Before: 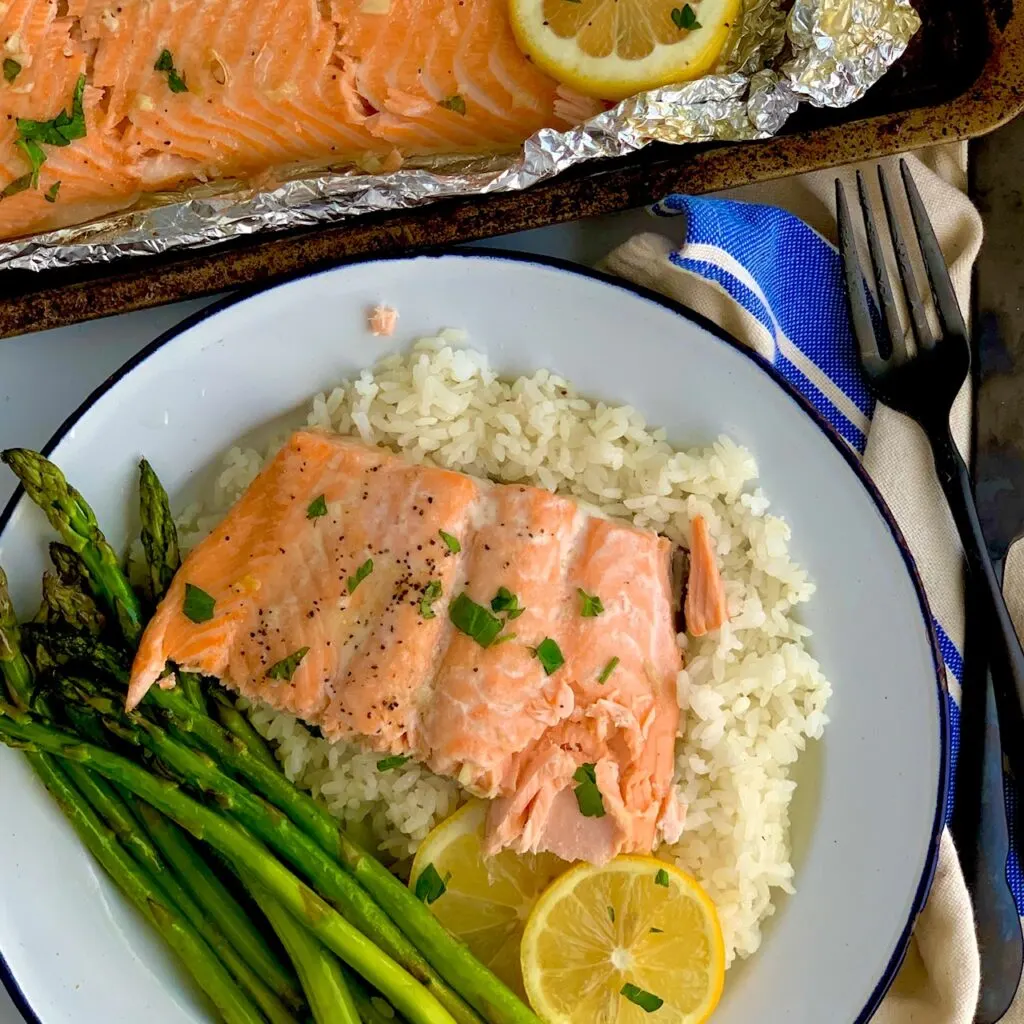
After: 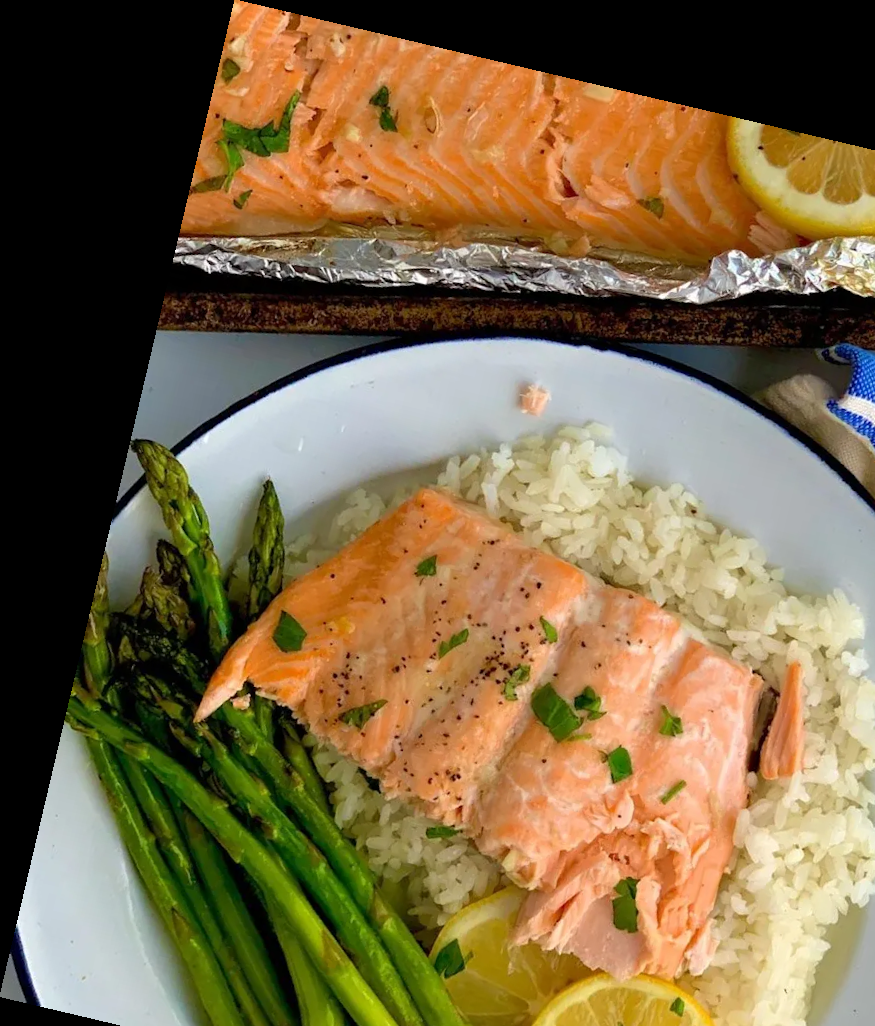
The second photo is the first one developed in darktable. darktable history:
crop: right 28.885%, bottom 16.626%
rotate and perspective: rotation 13.27°, automatic cropping off
